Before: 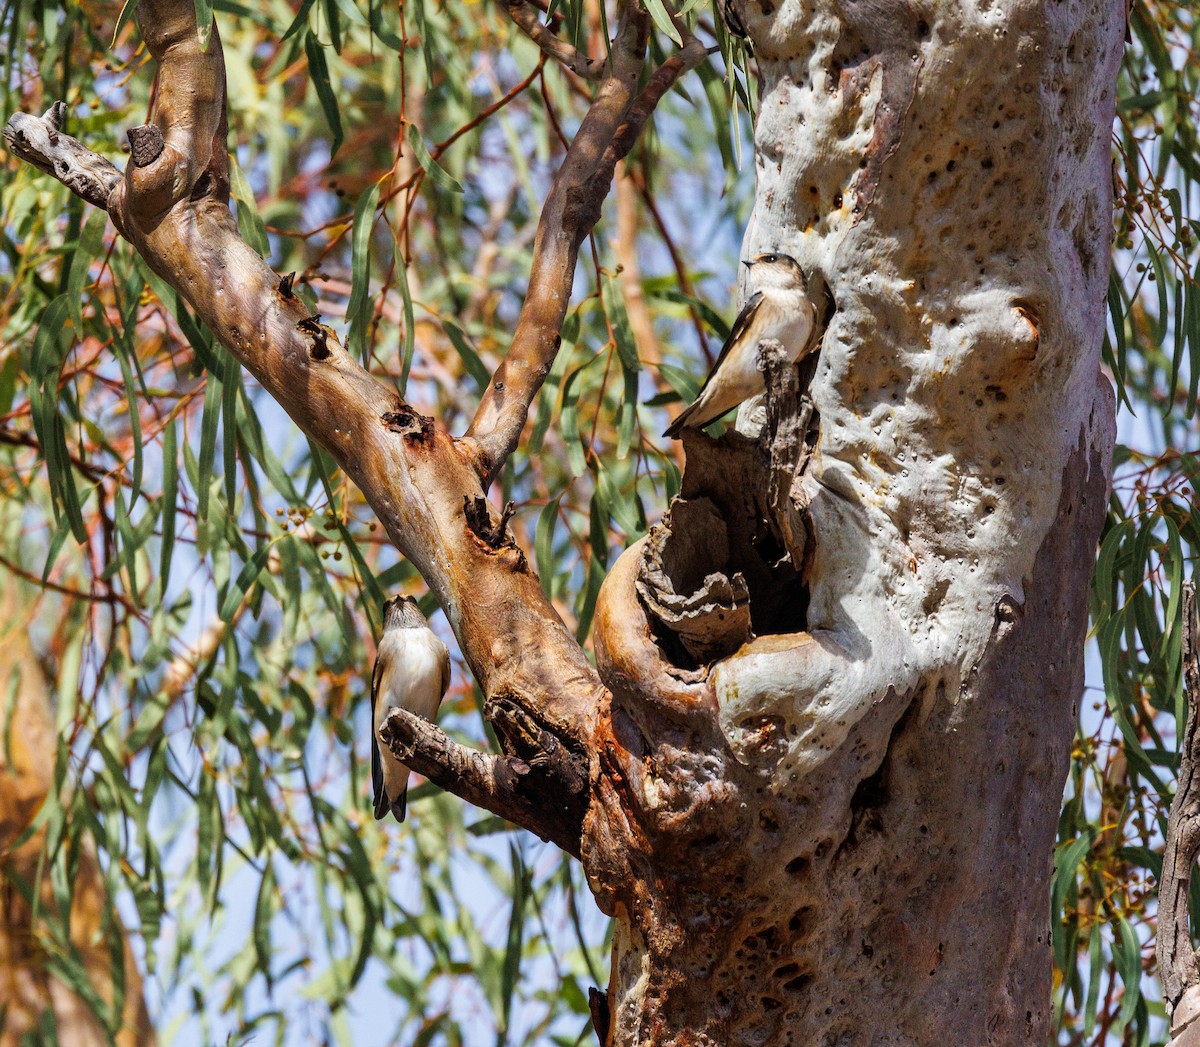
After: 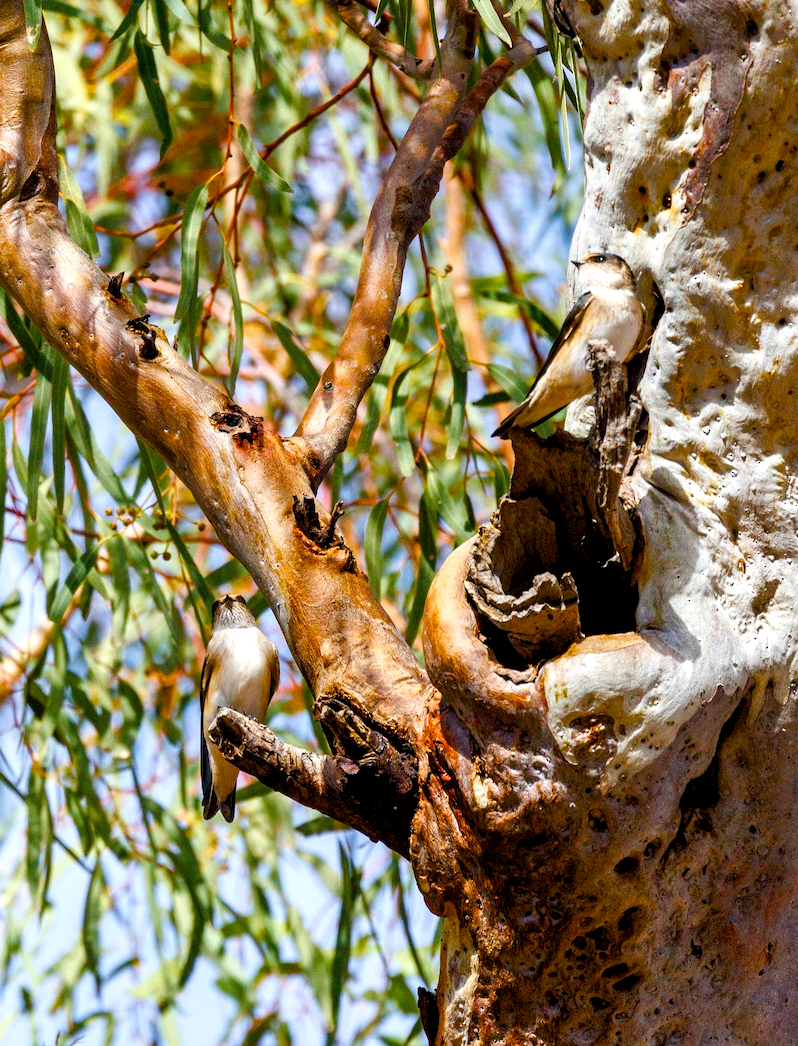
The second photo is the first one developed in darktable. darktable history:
crop and rotate: left 14.29%, right 19.196%
exposure: black level correction 0.004, exposure 0.381 EV, compensate highlight preservation false
color balance rgb: shadows lift › chroma 1.025%, shadows lift › hue 240.68°, perceptual saturation grading › global saturation 34.684%, perceptual saturation grading › highlights -25.663%, perceptual saturation grading › shadows 50.126%
